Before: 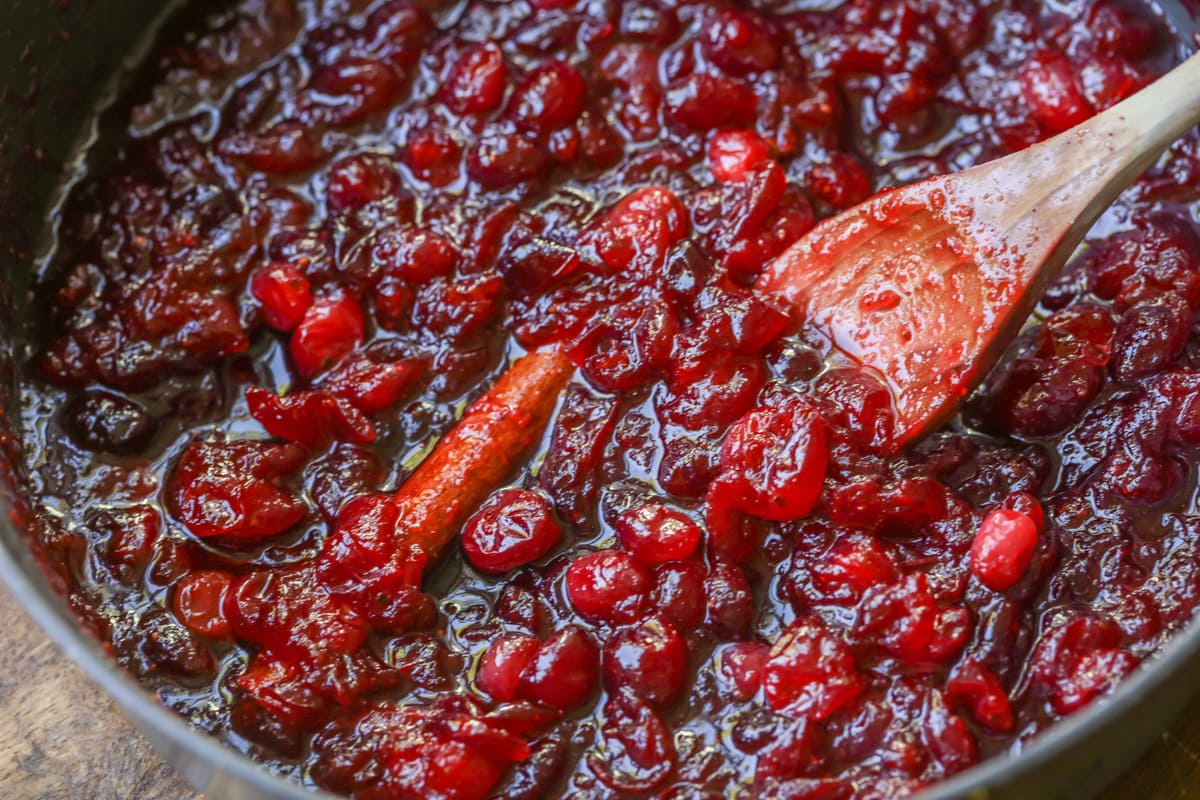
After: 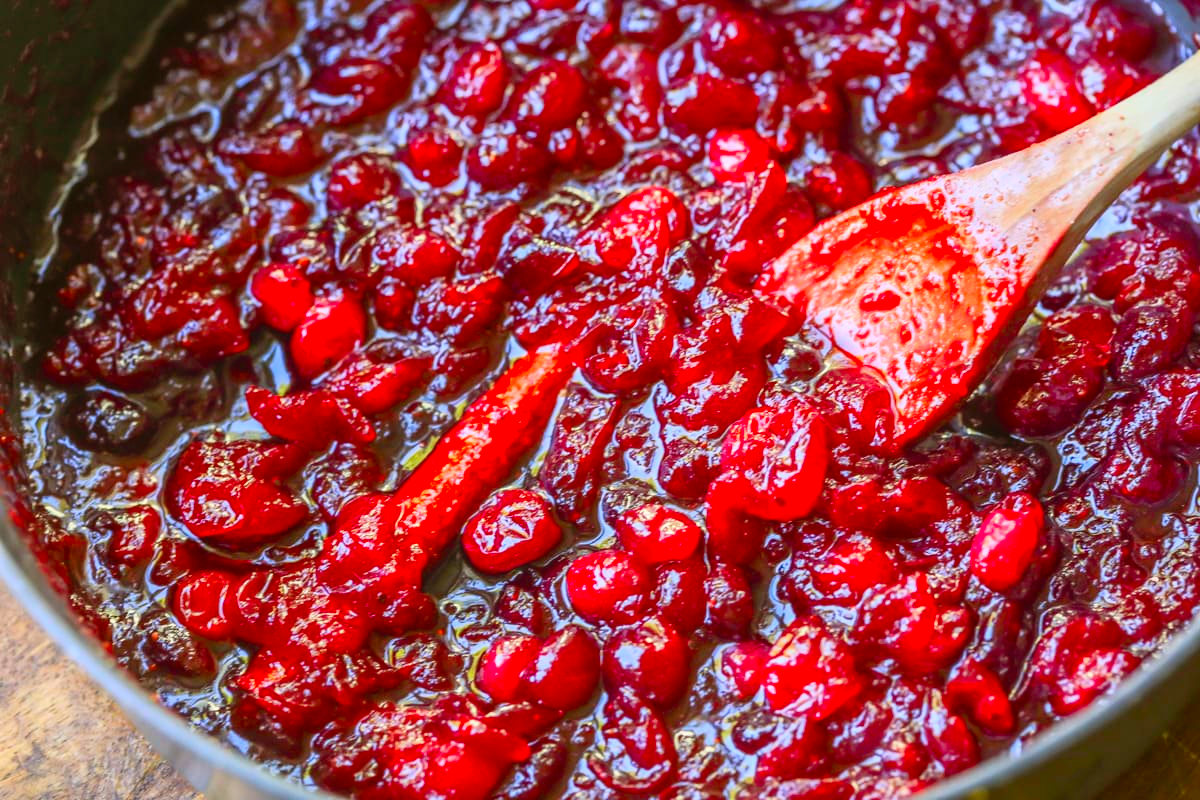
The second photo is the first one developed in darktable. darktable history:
local contrast: mode bilateral grid, contrast 100, coarseness 100, detail 91%, midtone range 0.2
contrast brightness saturation: contrast 0.2, brightness 0.2, saturation 0.8
